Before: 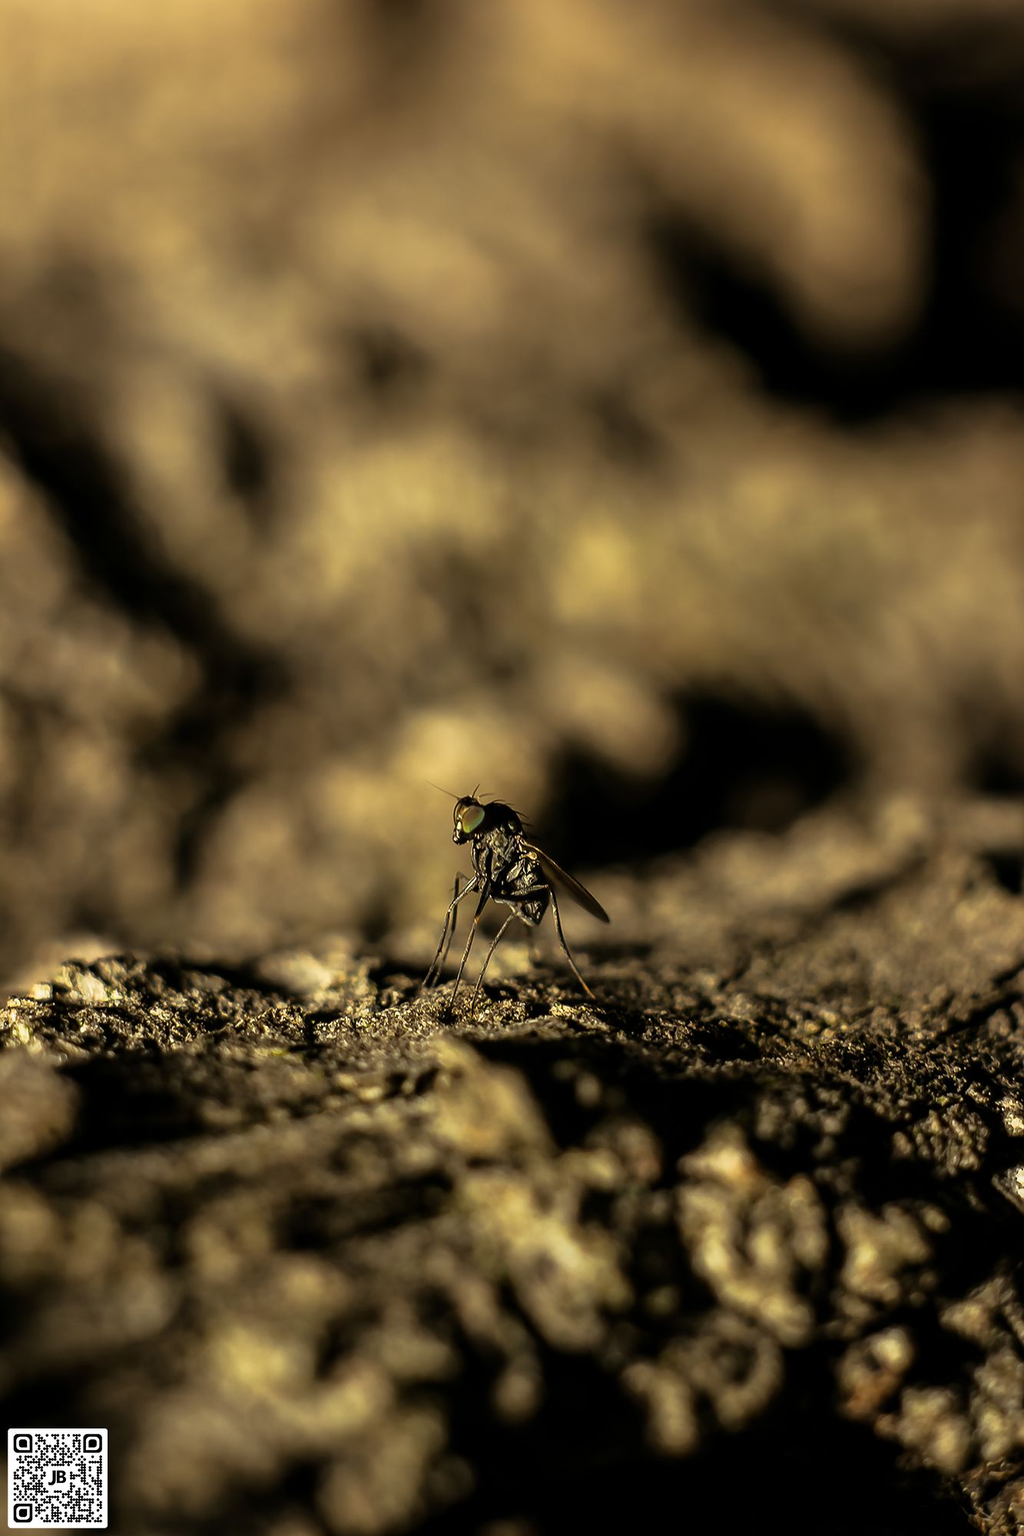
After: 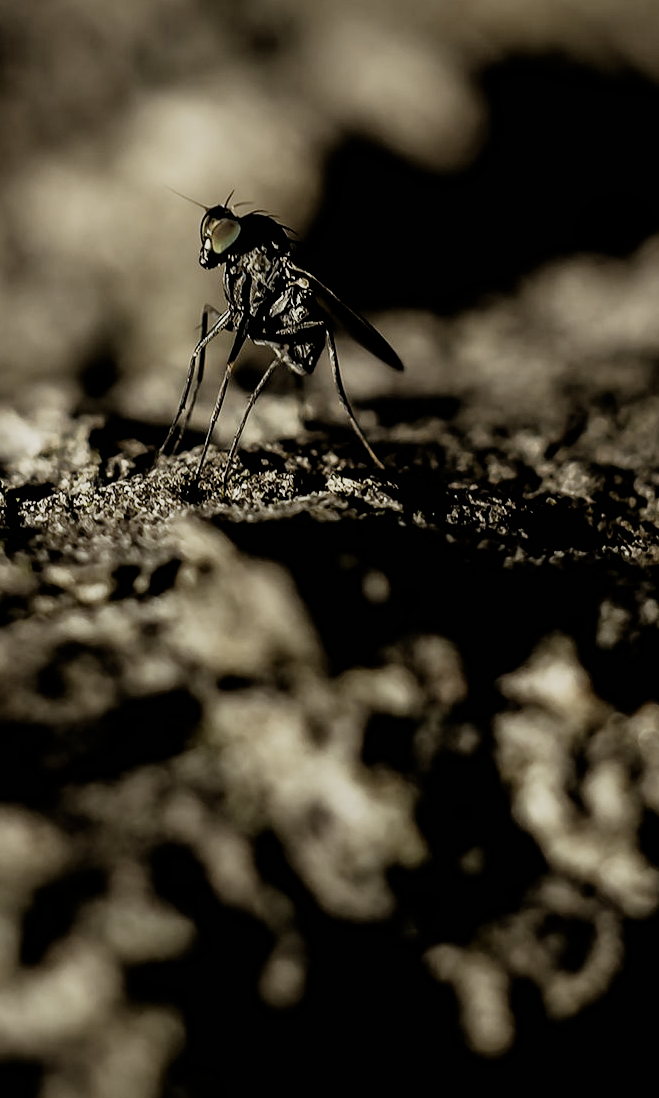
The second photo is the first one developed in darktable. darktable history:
crop: left 29.306%, top 41.564%, right 21.254%, bottom 3.507%
filmic rgb: black relative exposure -5.15 EV, white relative exposure 3.98 EV, threshold 3.01 EV, hardness 2.9, contrast 1.297, highlights saturation mix -31.36%, preserve chrominance no, color science v4 (2020), contrast in shadows soft, enable highlight reconstruction true
